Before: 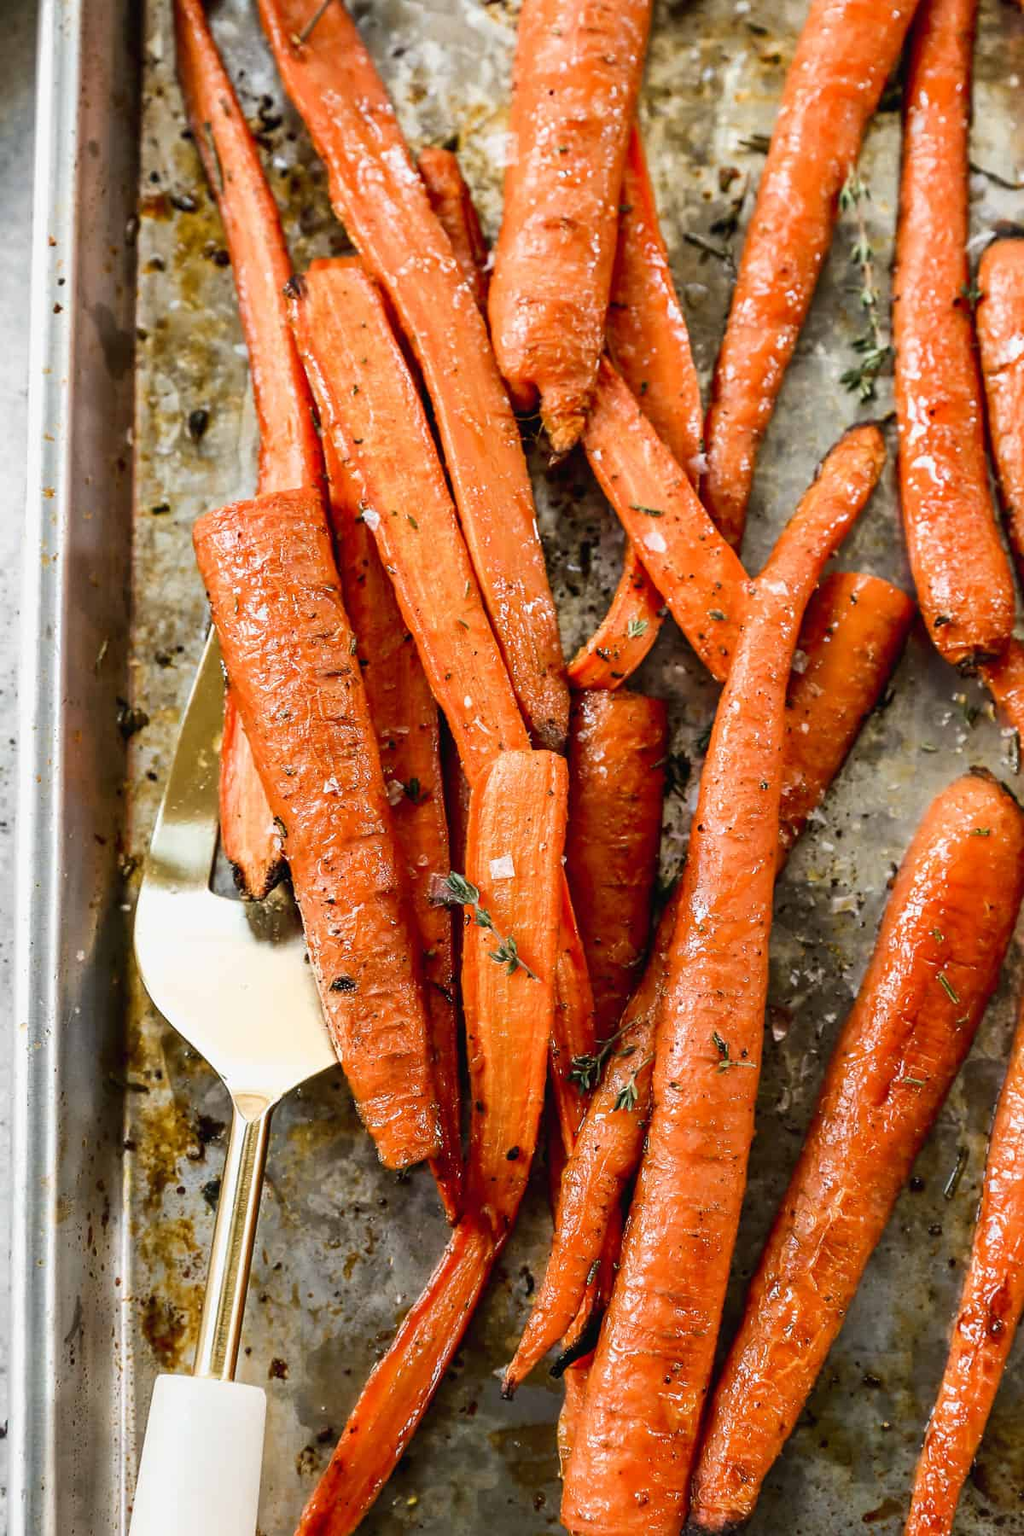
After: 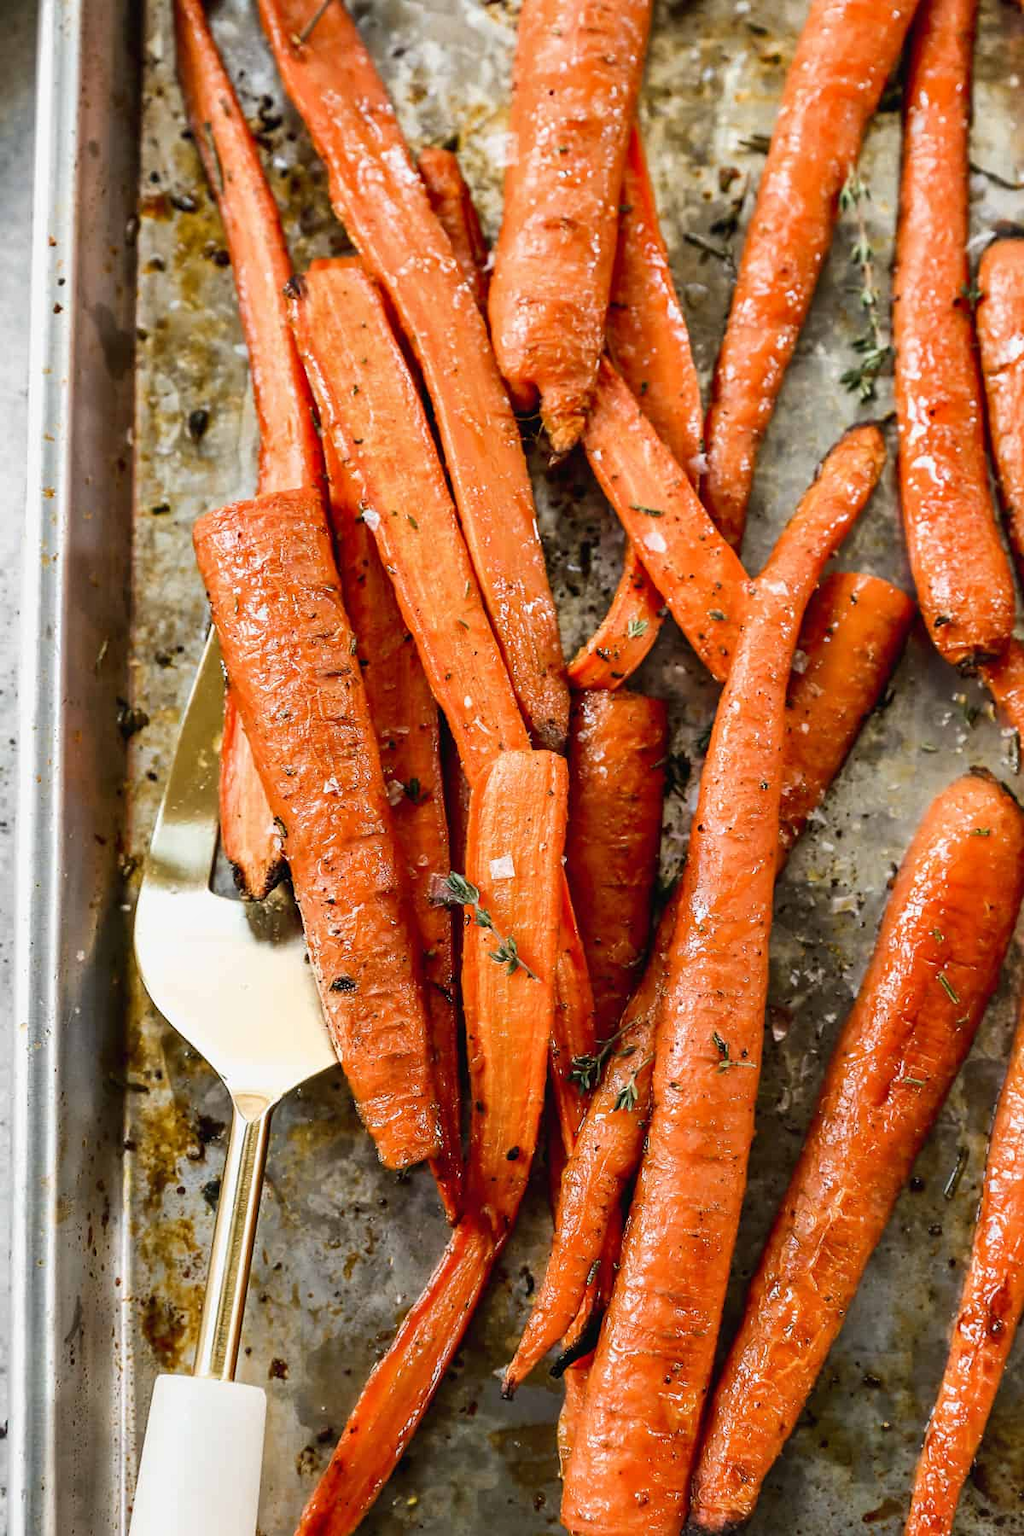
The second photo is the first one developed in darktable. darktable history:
shadows and highlights: shadows 35.59, highlights -35.15, soften with gaussian
